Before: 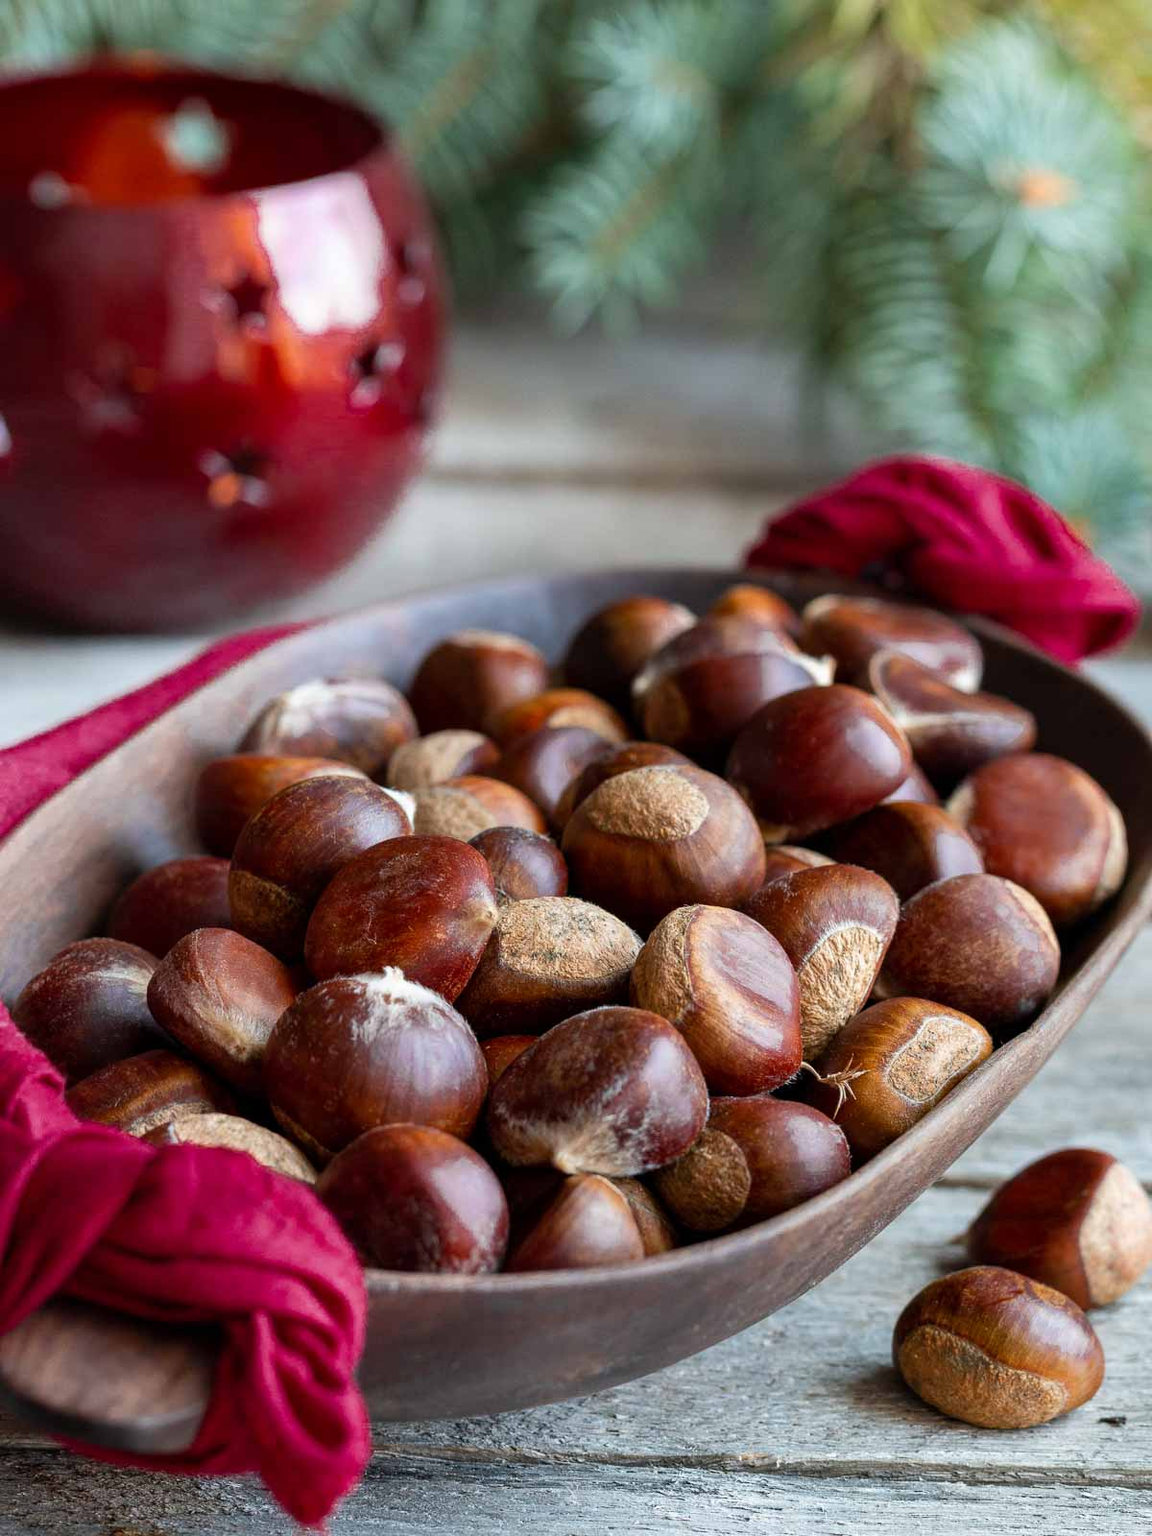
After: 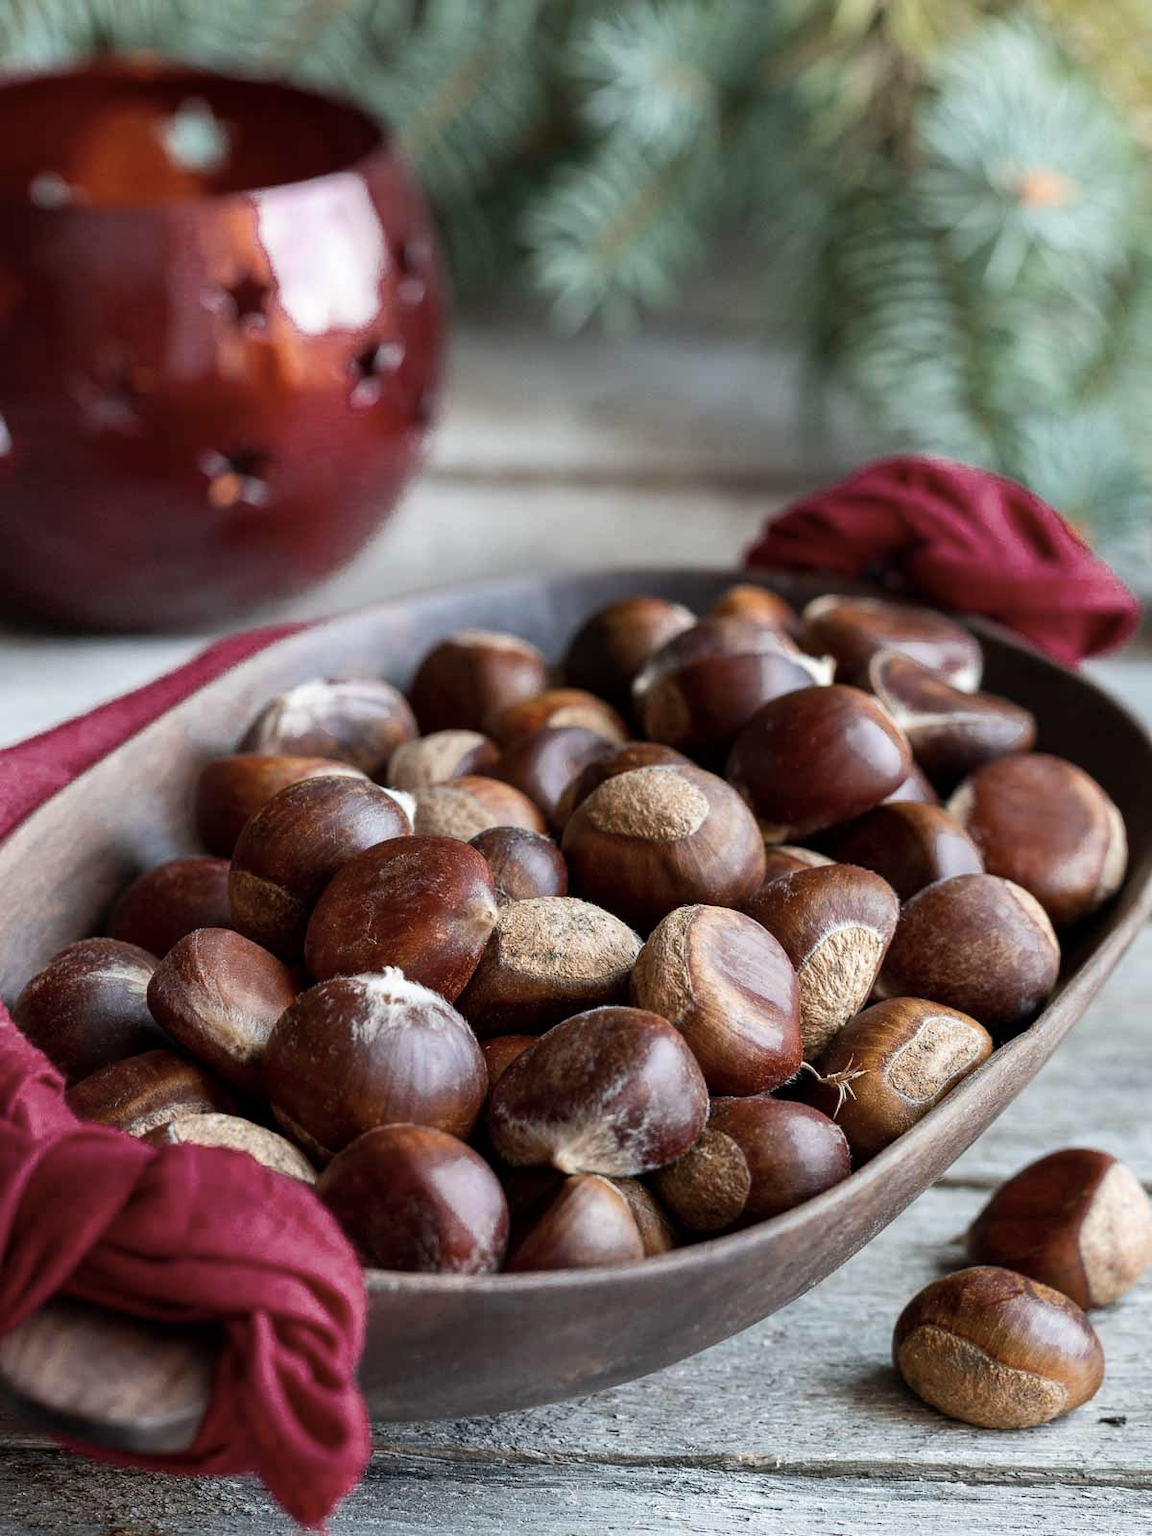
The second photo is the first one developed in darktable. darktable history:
contrast brightness saturation: contrast 0.098, saturation -0.287
